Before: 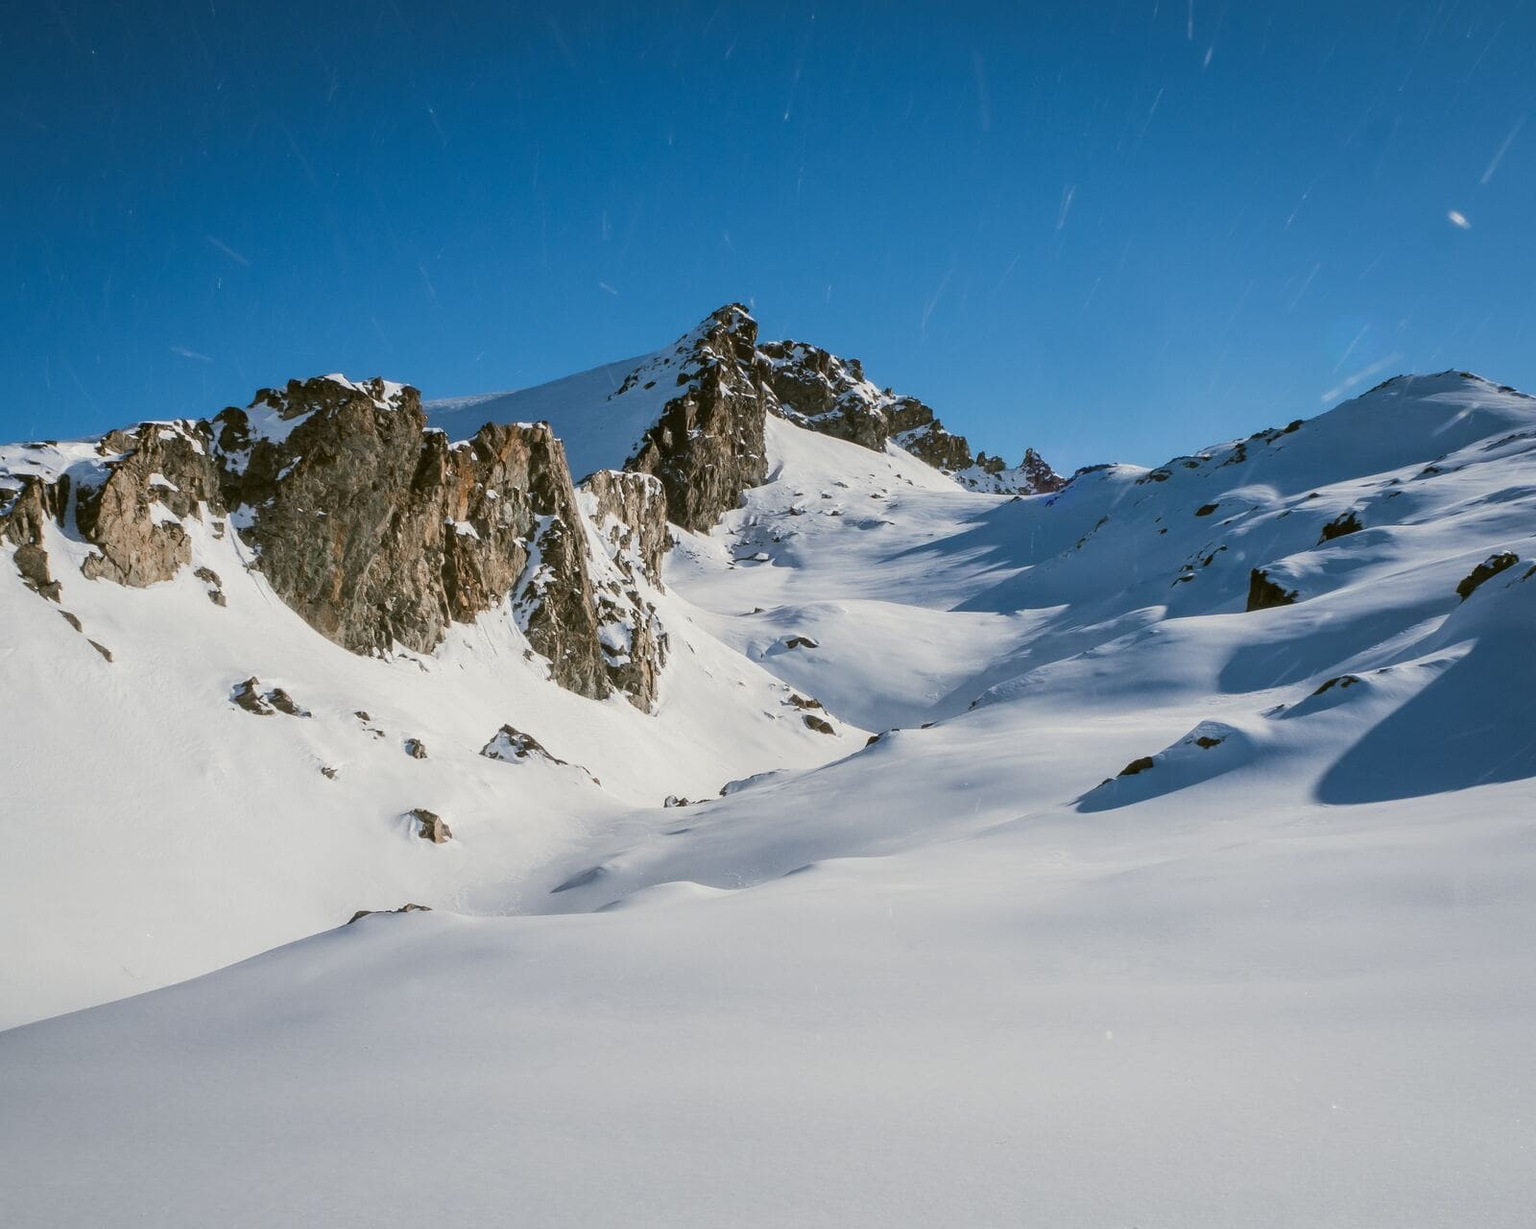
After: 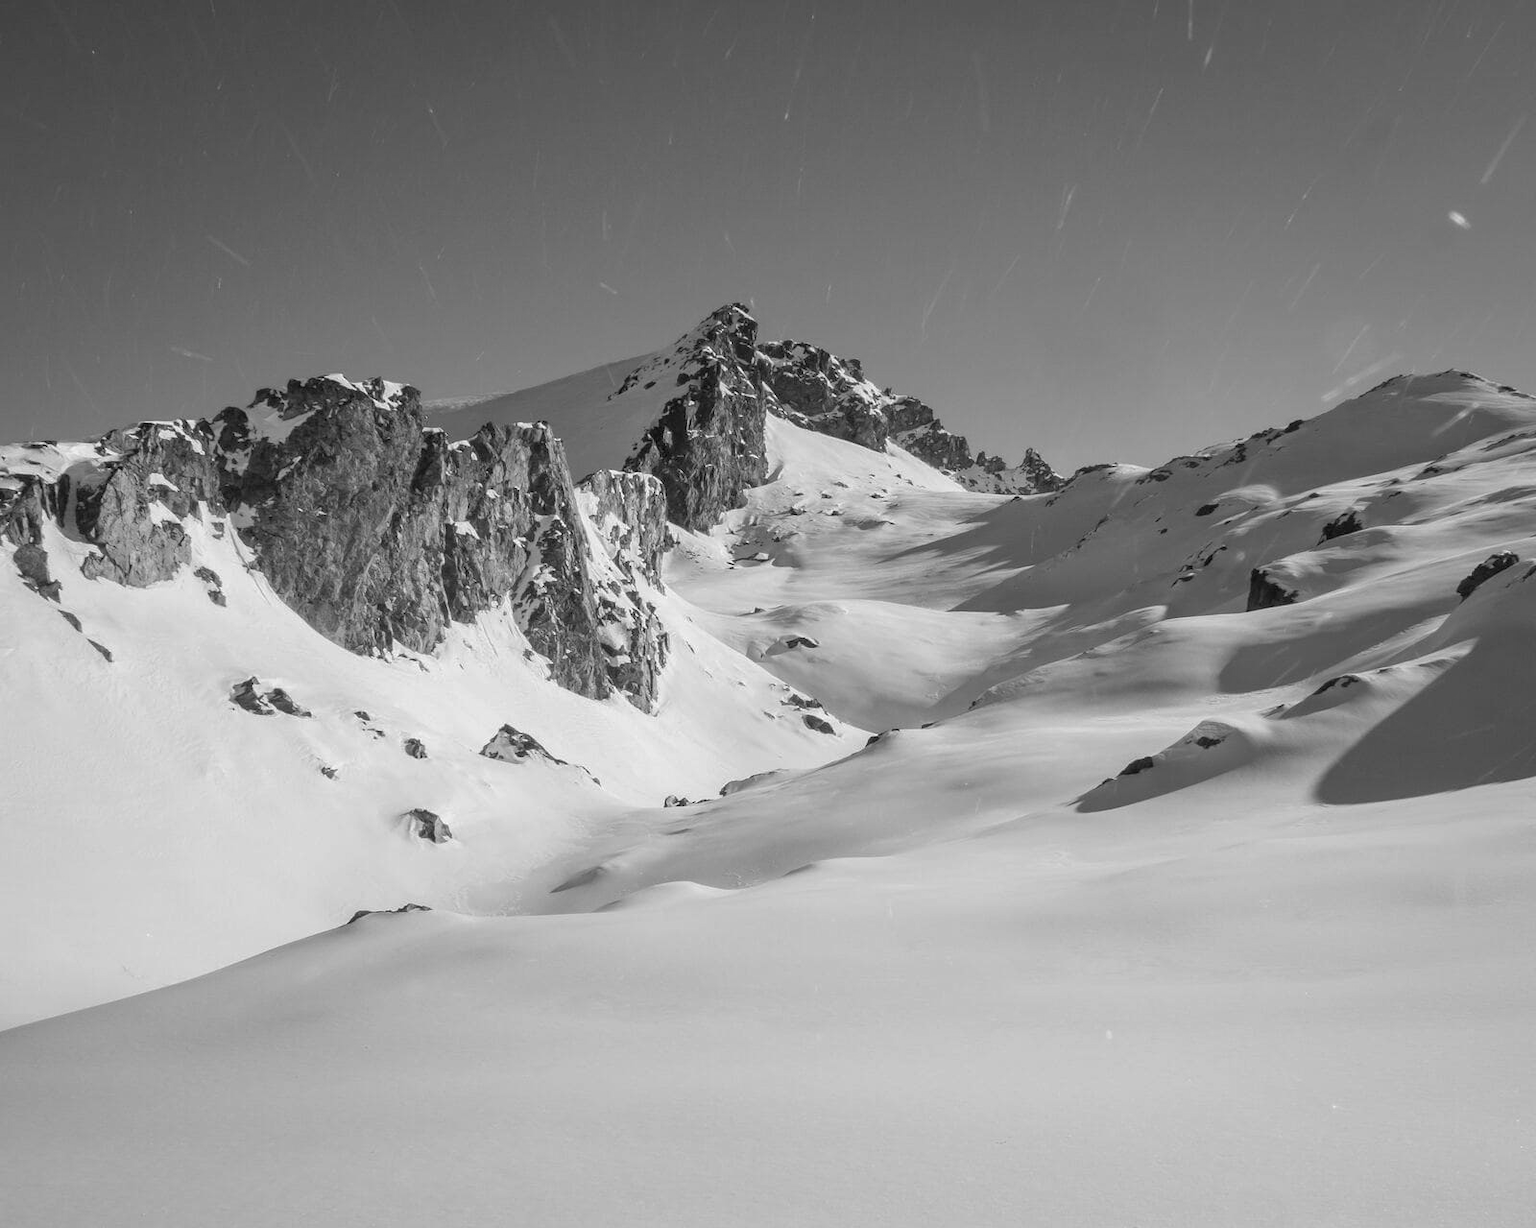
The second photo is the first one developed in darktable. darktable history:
contrast brightness saturation: saturation -1
exposure: black level correction 0.001, exposure 0.5 EV, compensate exposure bias true, compensate highlight preservation false
tone equalizer: -8 EV 0.25 EV, -7 EV 0.417 EV, -6 EV 0.417 EV, -5 EV 0.25 EV, -3 EV -0.25 EV, -2 EV -0.417 EV, -1 EV -0.417 EV, +0 EV -0.25 EV, edges refinement/feathering 500, mask exposure compensation -1.57 EV, preserve details guided filter
